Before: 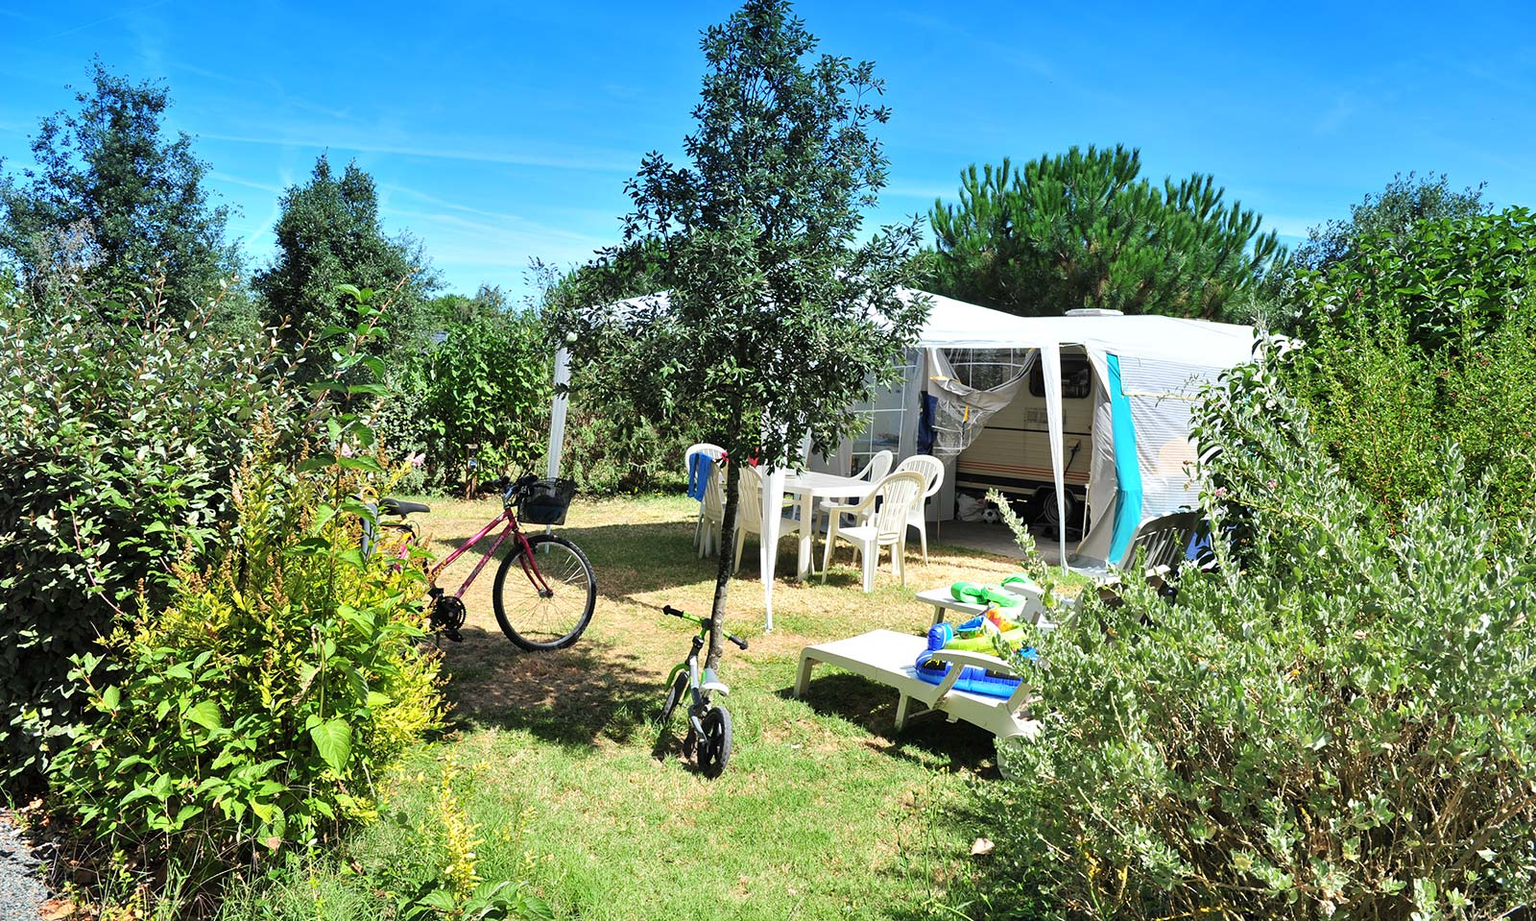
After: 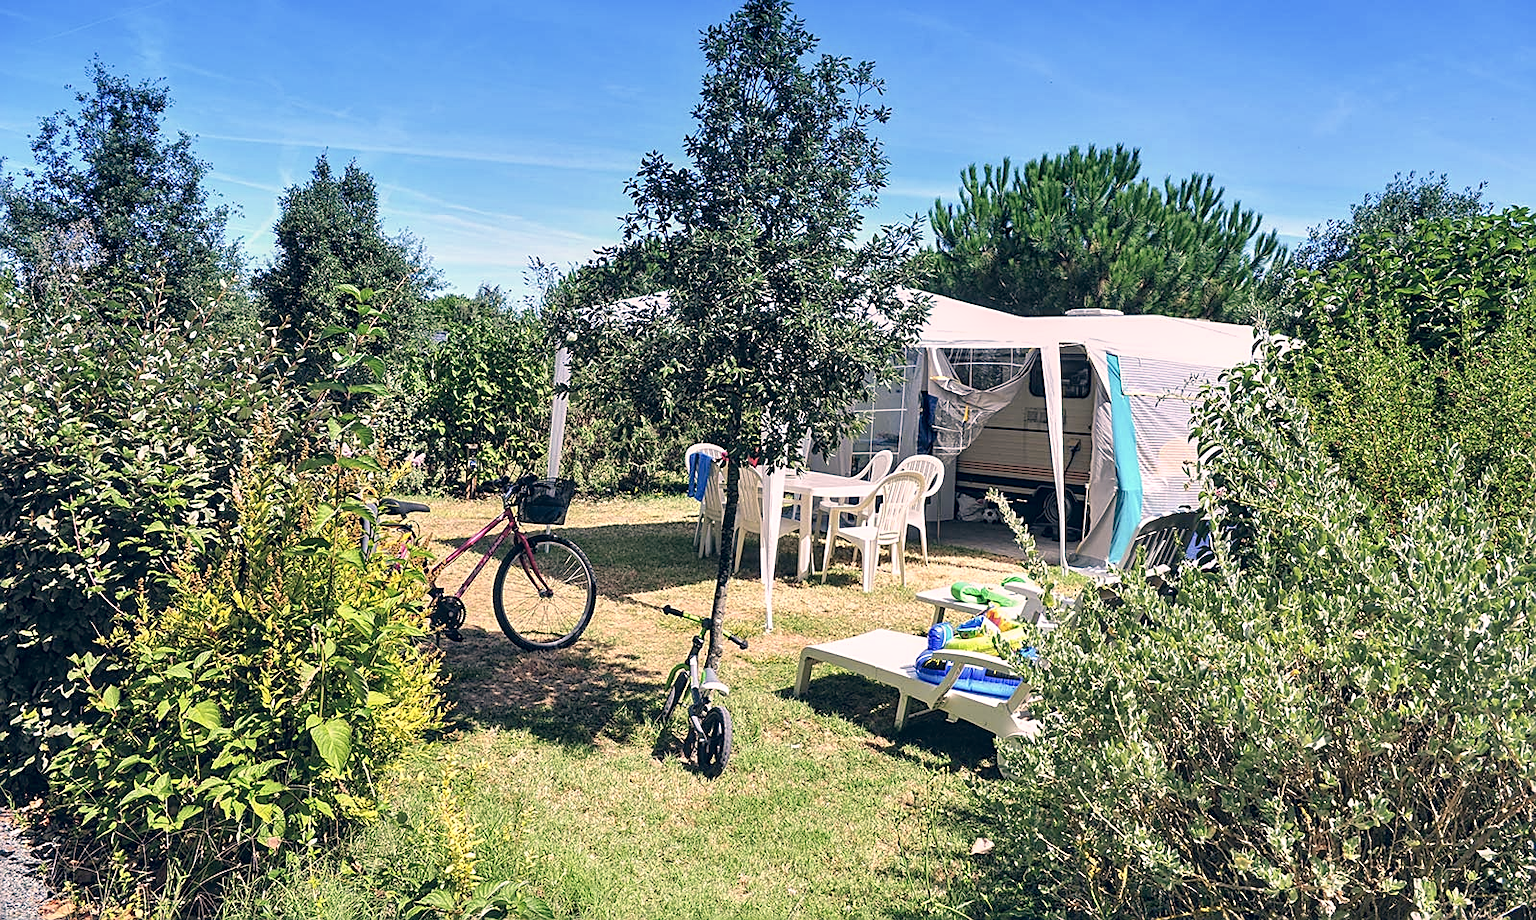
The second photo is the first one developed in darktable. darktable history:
color correction: highlights a* 13.87, highlights b* 5.75, shadows a* -5.27, shadows b* -15.73, saturation 0.846
tone equalizer: mask exposure compensation -0.508 EV
sharpen: on, module defaults
local contrast: on, module defaults
